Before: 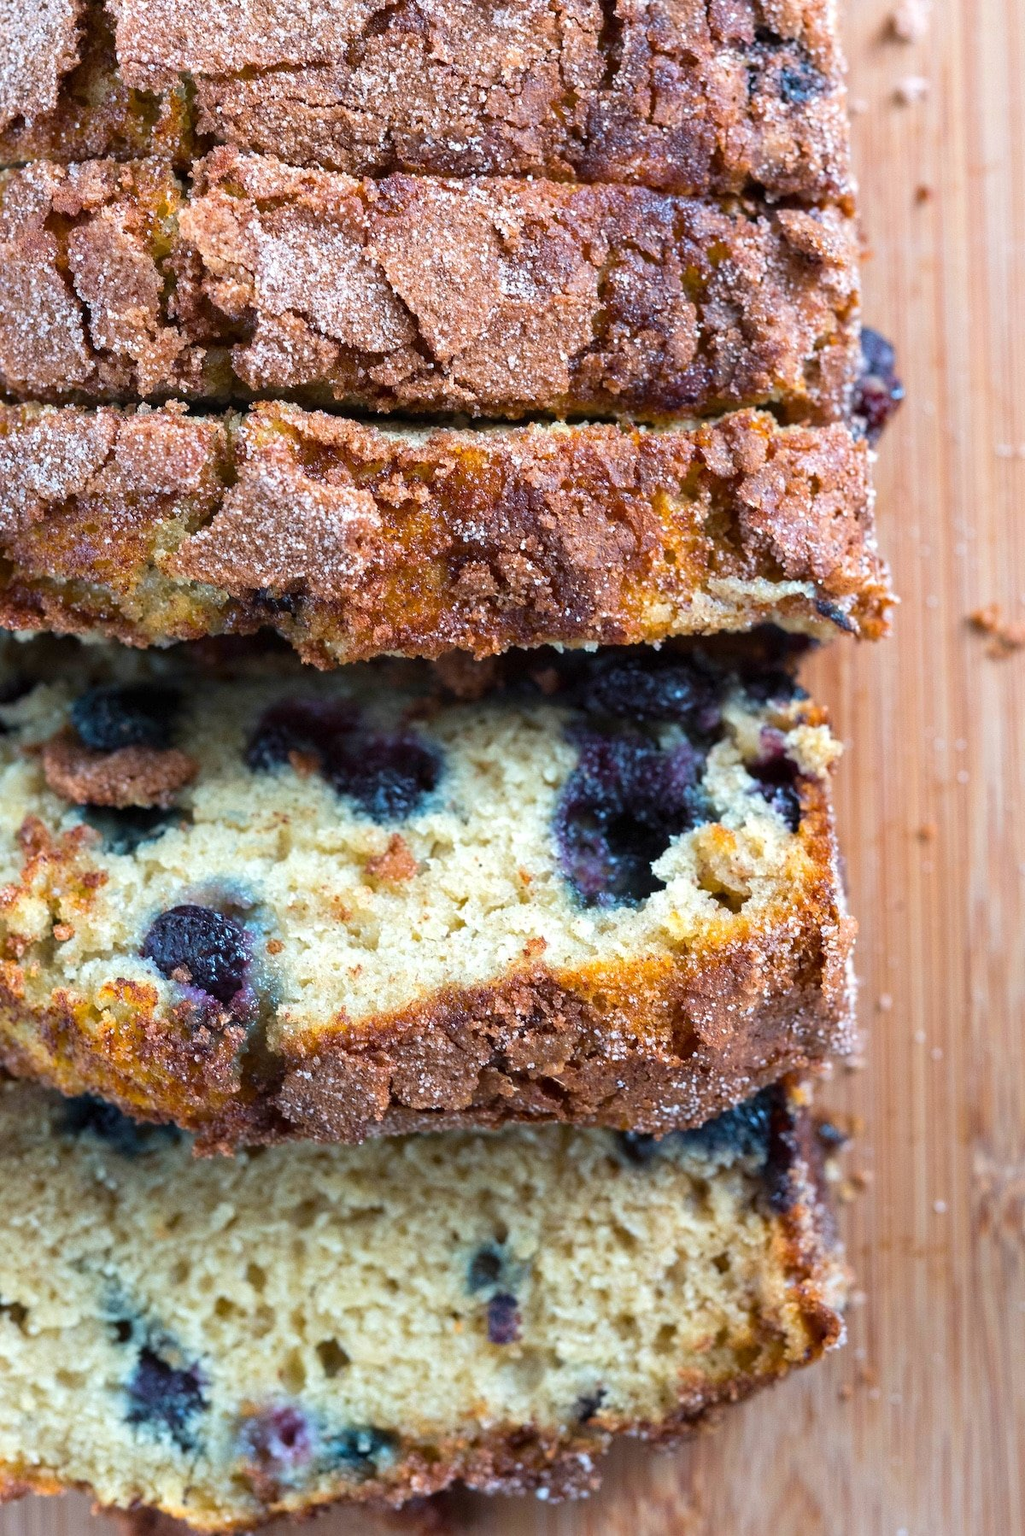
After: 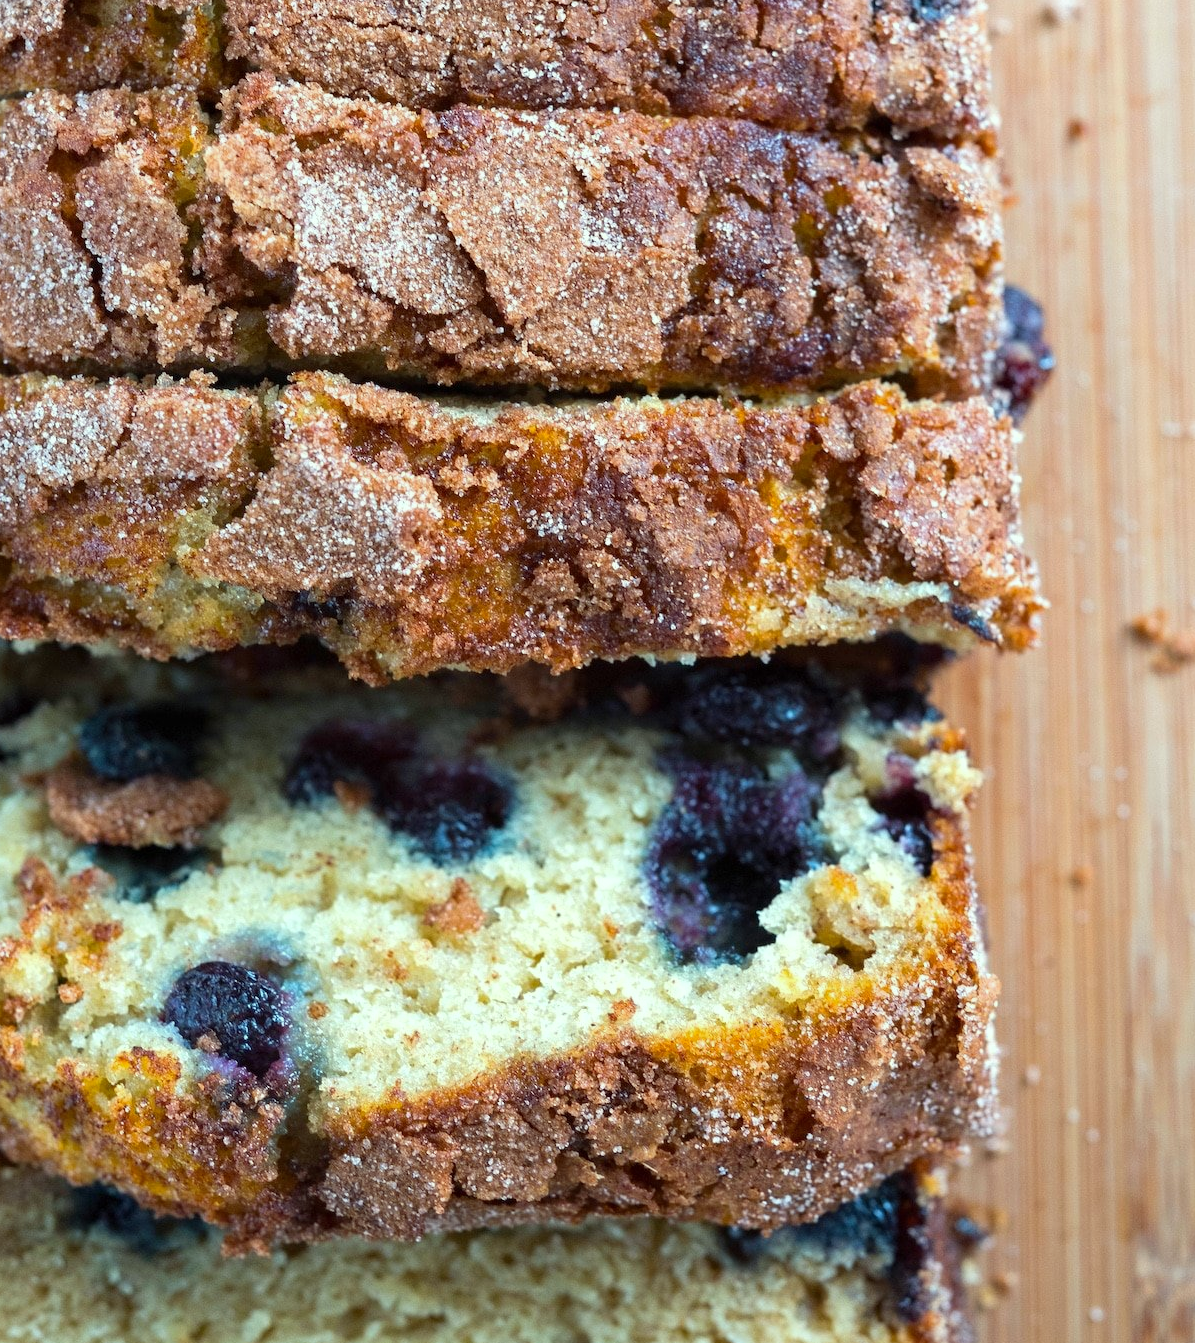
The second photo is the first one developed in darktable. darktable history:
crop: left 0.387%, top 5.469%, bottom 19.809%
color correction: highlights a* -8, highlights b* 3.1
